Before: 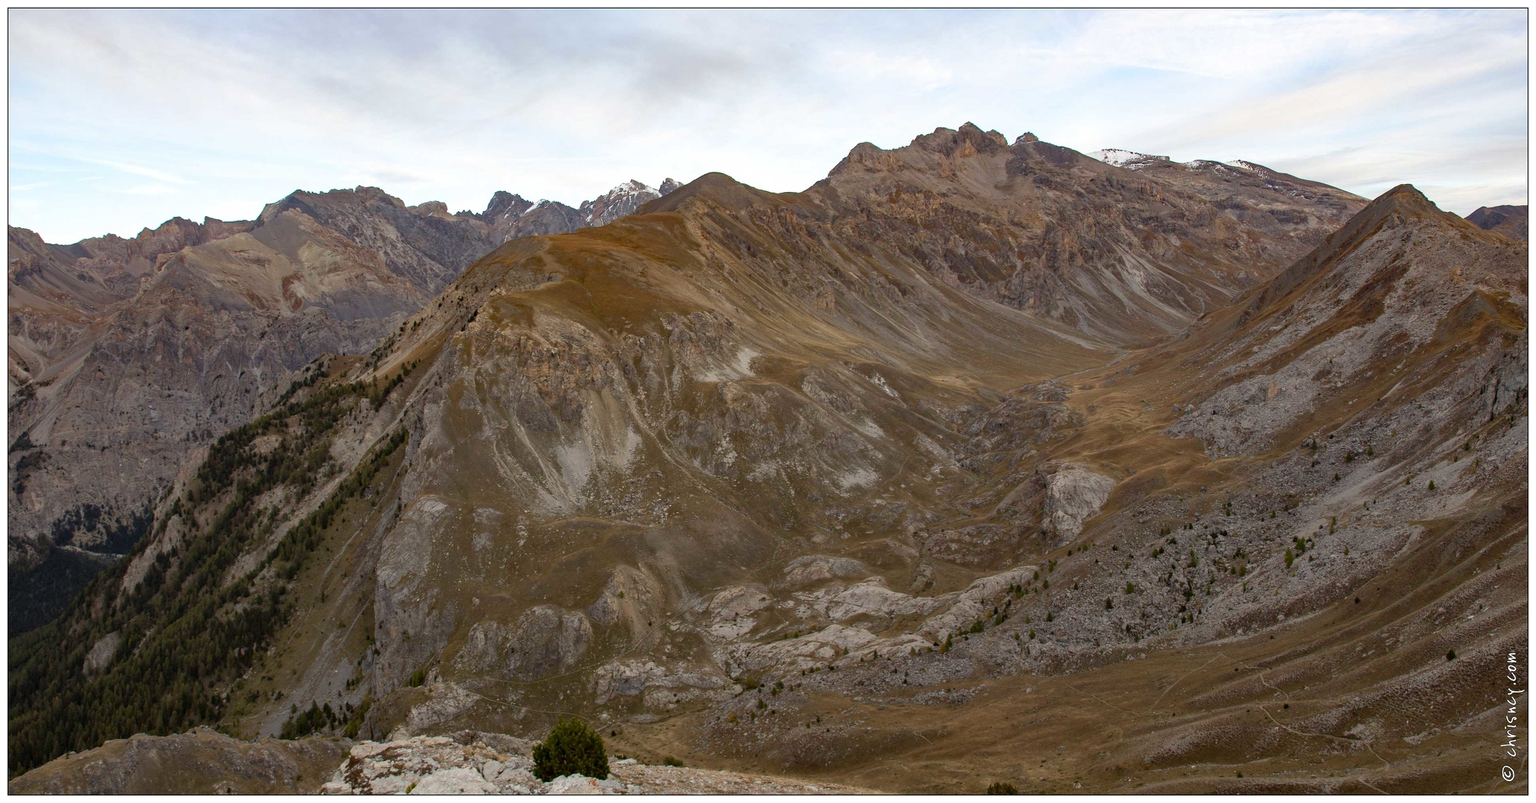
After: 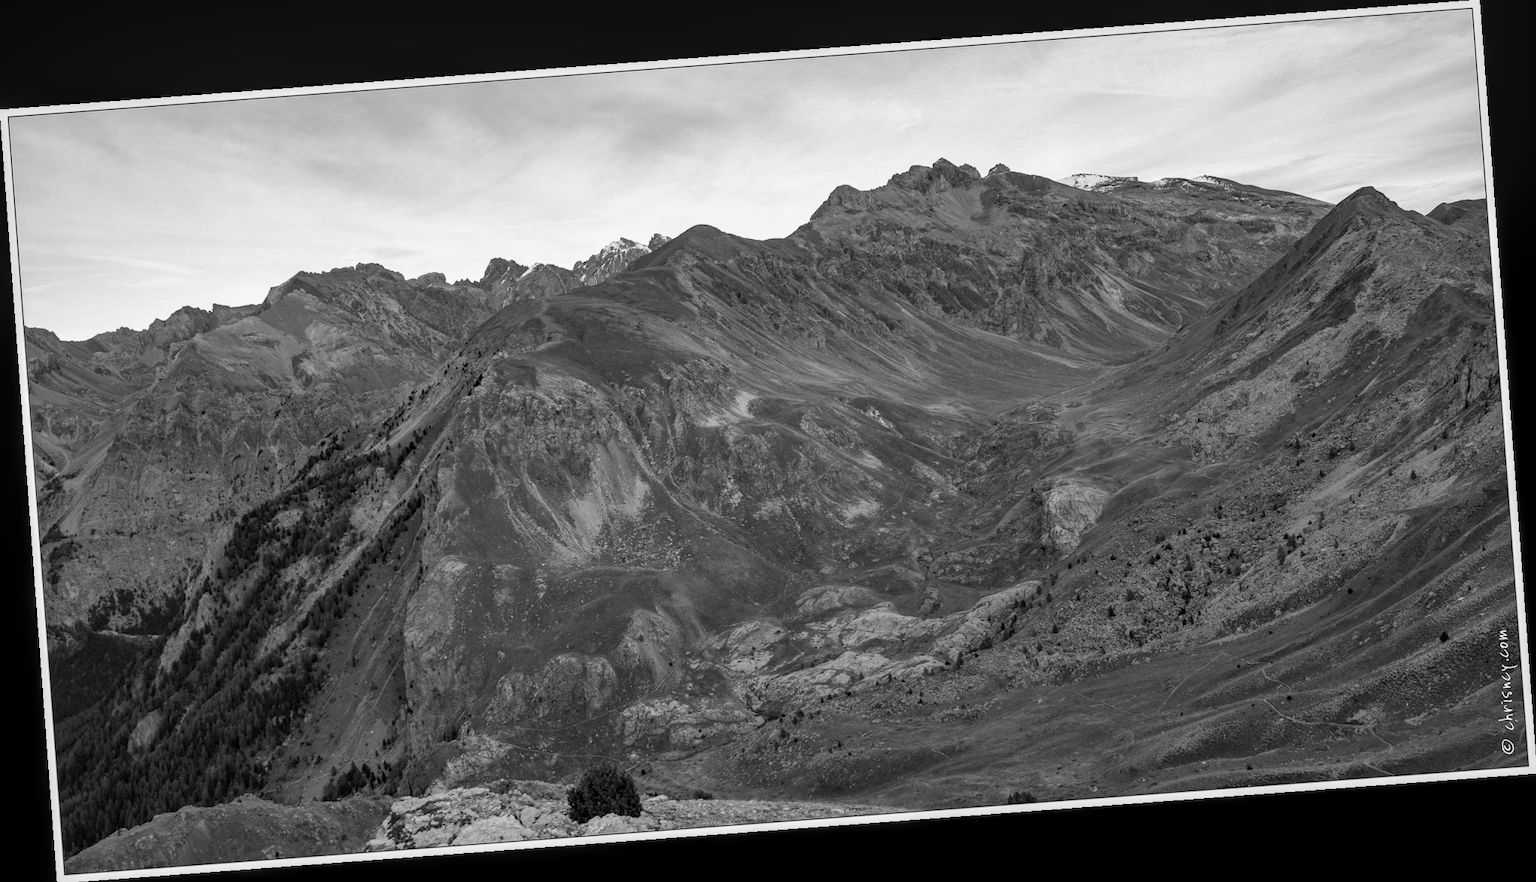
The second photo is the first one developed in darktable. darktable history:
local contrast: on, module defaults
rotate and perspective: rotation -4.25°, automatic cropping off
monochrome: on, module defaults
